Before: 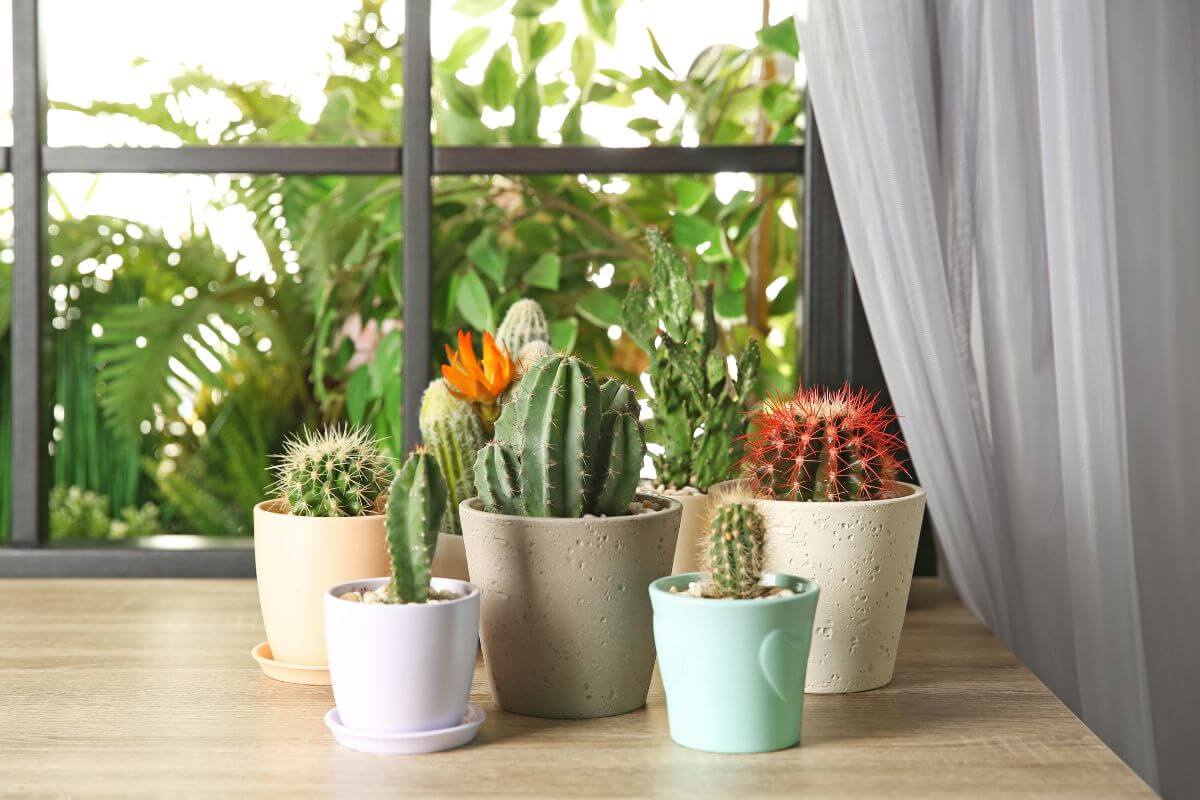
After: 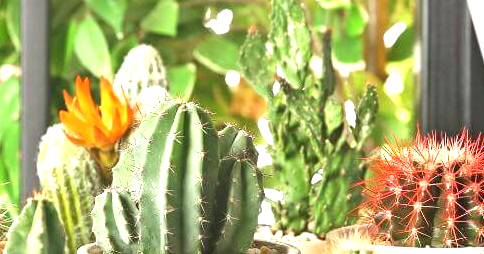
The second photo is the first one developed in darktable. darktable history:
crop: left 31.871%, top 31.806%, right 27.75%, bottom 36.372%
exposure: black level correction 0, exposure 1.182 EV, compensate exposure bias true, compensate highlight preservation false
